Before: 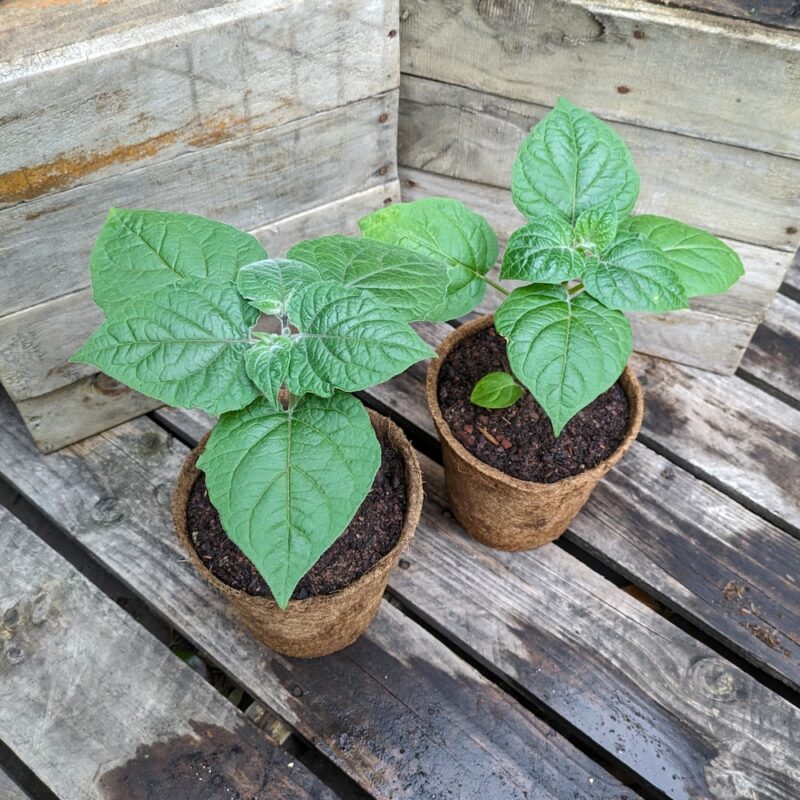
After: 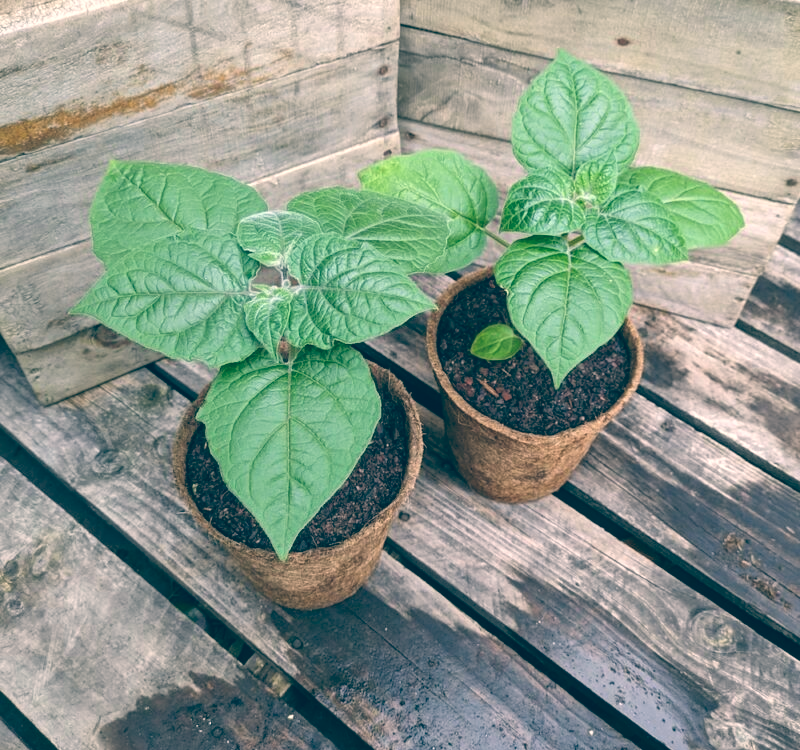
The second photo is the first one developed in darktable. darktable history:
crop and rotate: top 6.25%
color balance: lift [1.006, 0.985, 1.002, 1.015], gamma [1, 0.953, 1.008, 1.047], gain [1.076, 1.13, 1.004, 0.87]
